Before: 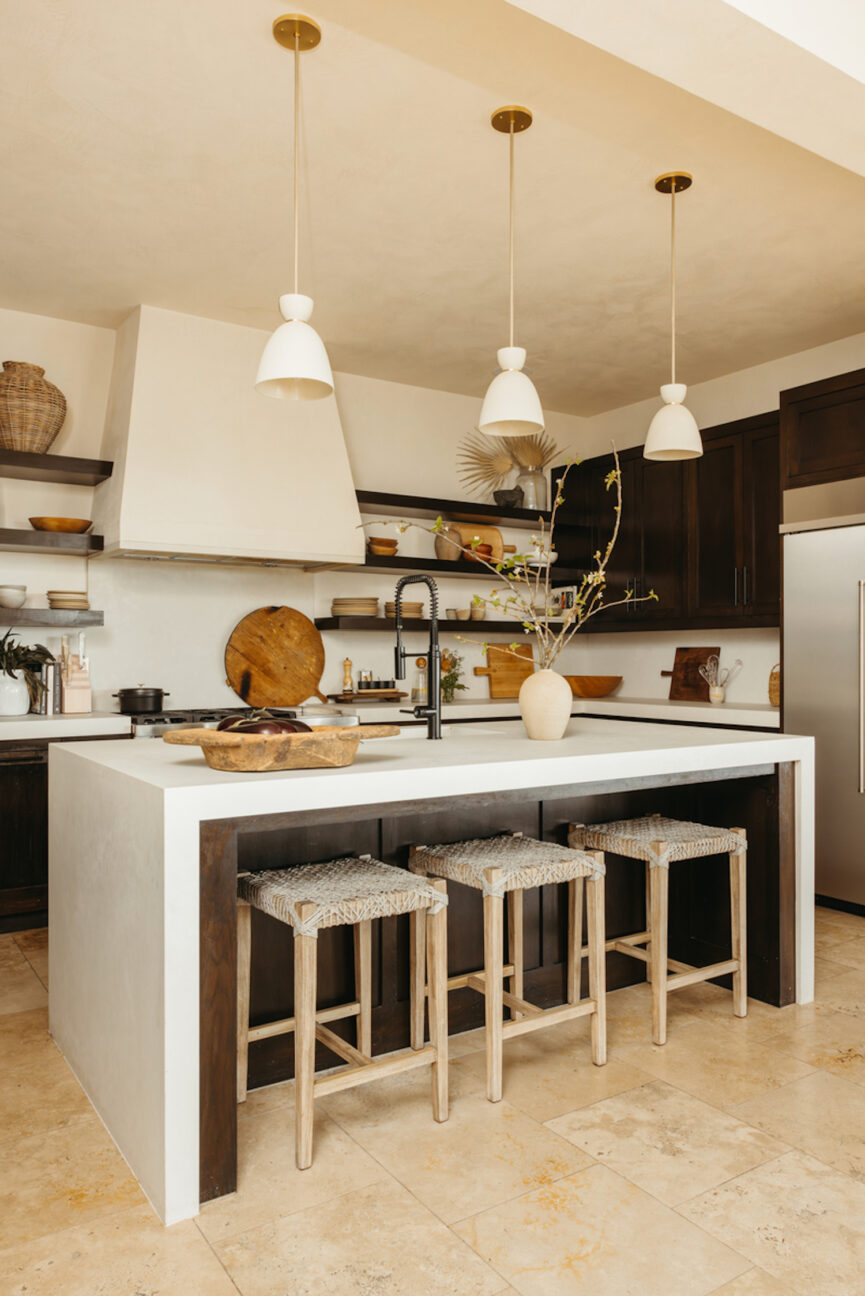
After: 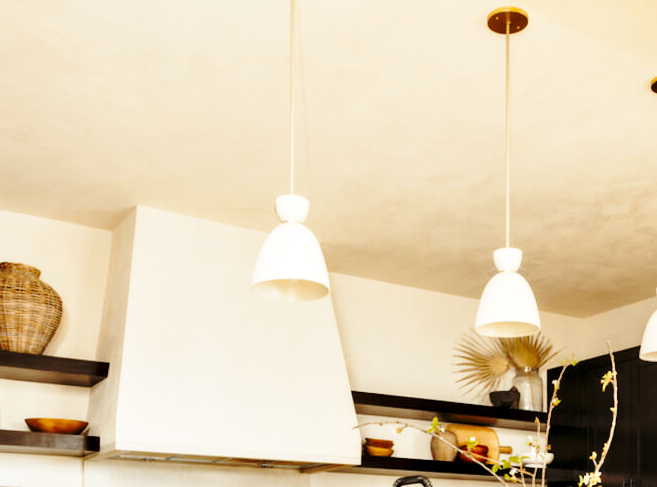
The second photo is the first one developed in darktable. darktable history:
base curve: curves: ch0 [(0, 0) (0.036, 0.037) (0.121, 0.228) (0.46, 0.76) (0.859, 0.983) (1, 1)], preserve colors none
crop: left 0.508%, top 7.643%, right 23.441%, bottom 54.76%
contrast equalizer: y [[0.536, 0.565, 0.581, 0.516, 0.52, 0.491], [0.5 ×6], [0.5 ×6], [0 ×6], [0 ×6]]
